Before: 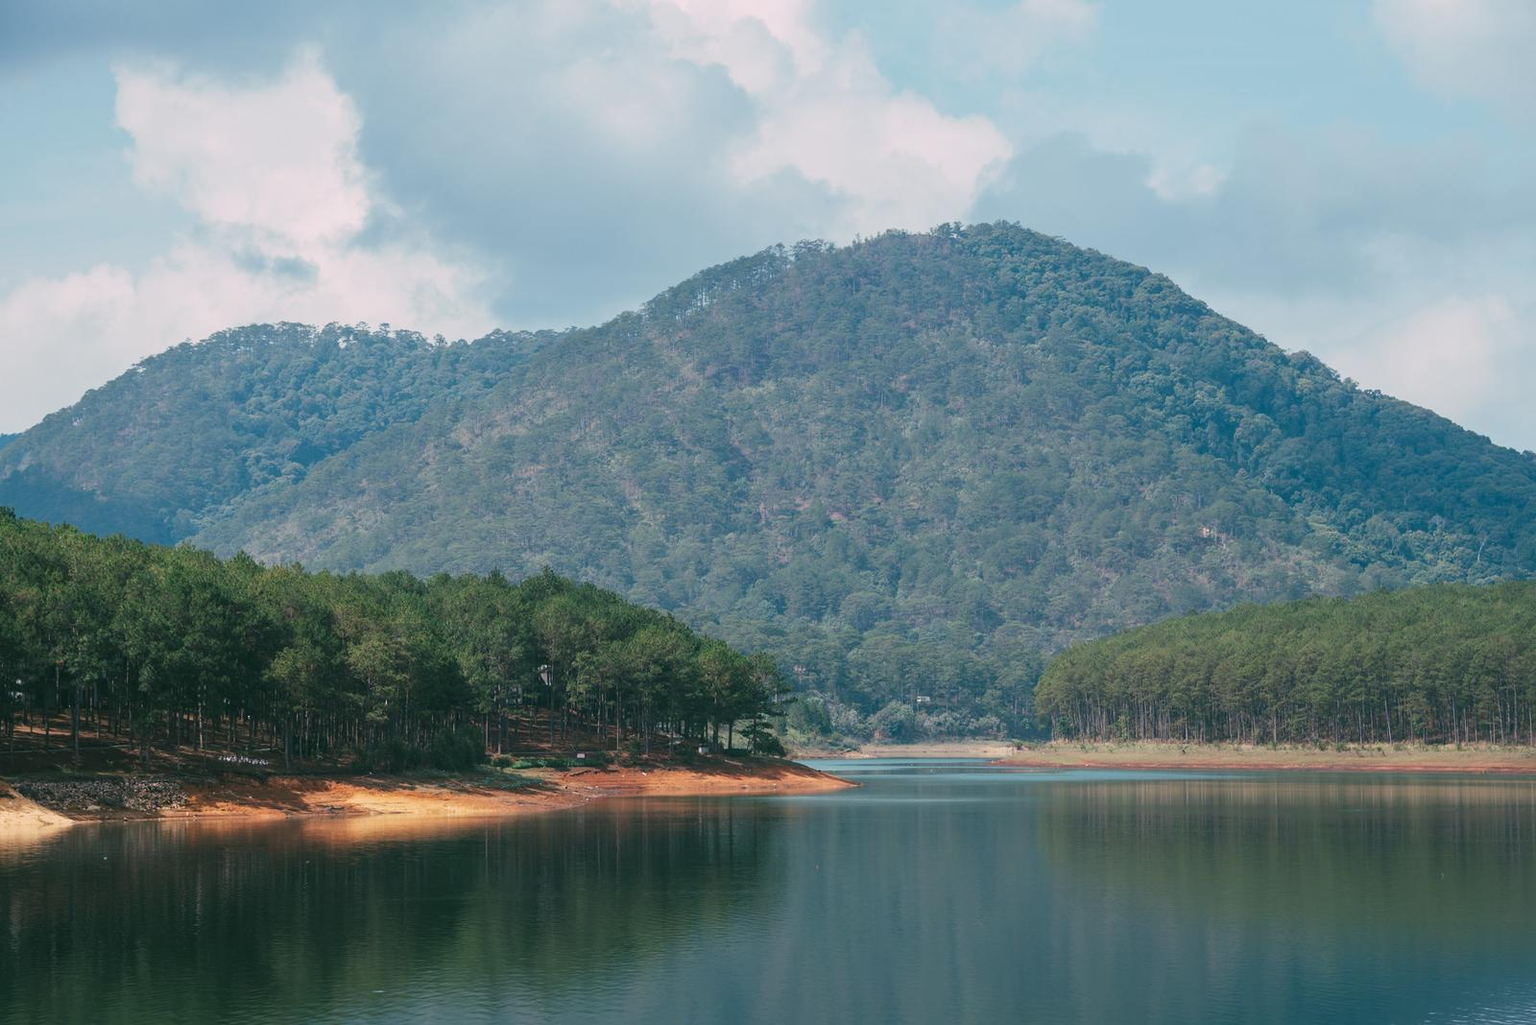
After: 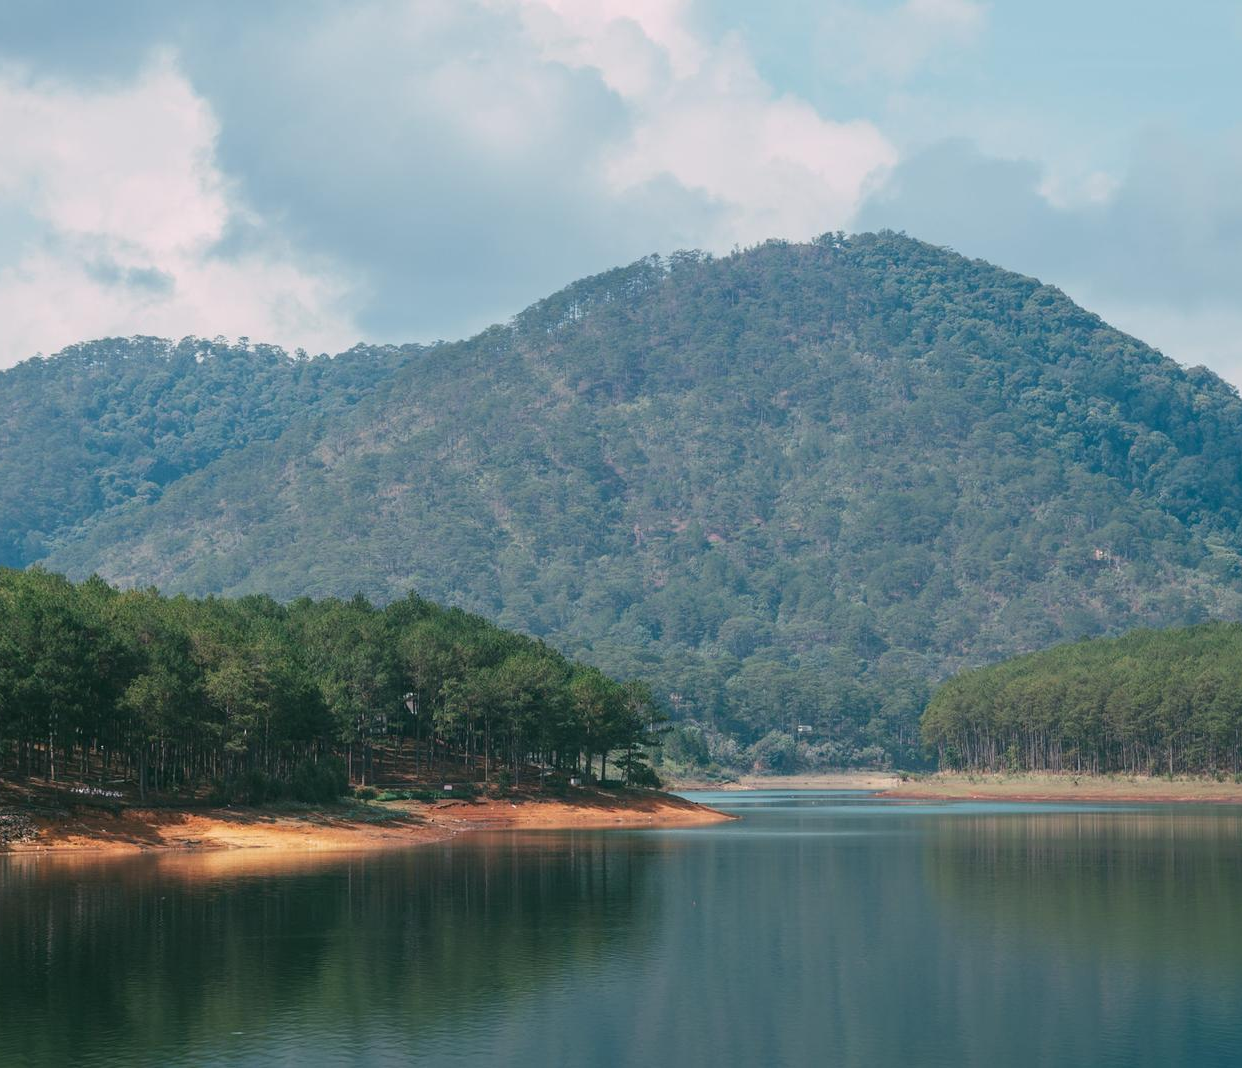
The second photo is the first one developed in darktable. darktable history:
crop: left 9.848%, right 12.469%
